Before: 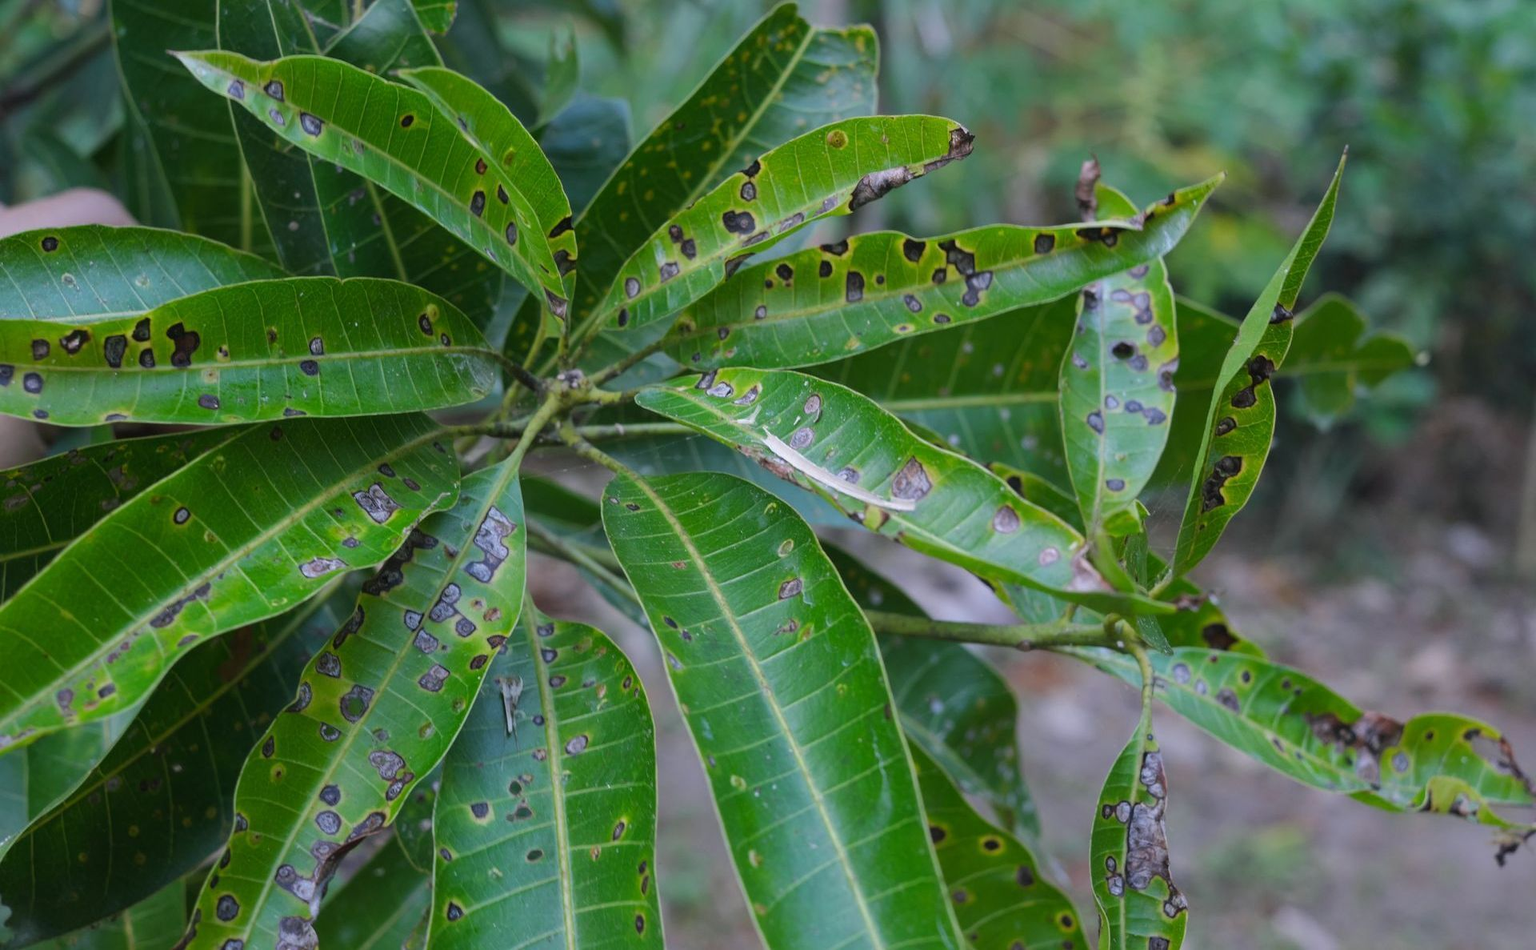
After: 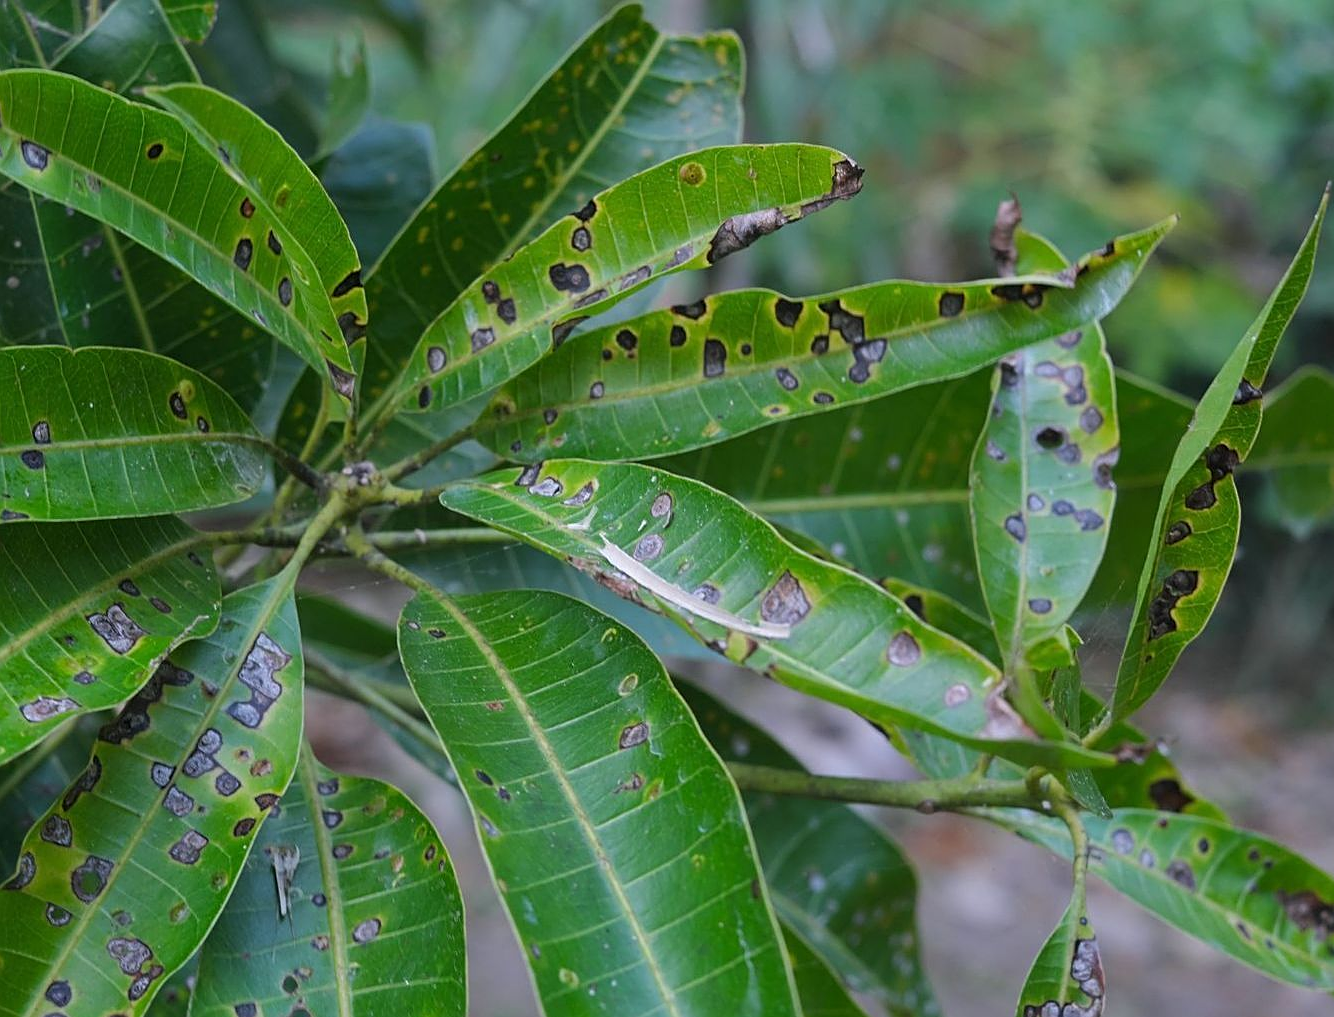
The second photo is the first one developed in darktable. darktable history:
crop: left 18.462%, right 12.043%, bottom 14.244%
exposure: compensate highlight preservation false
sharpen: on, module defaults
